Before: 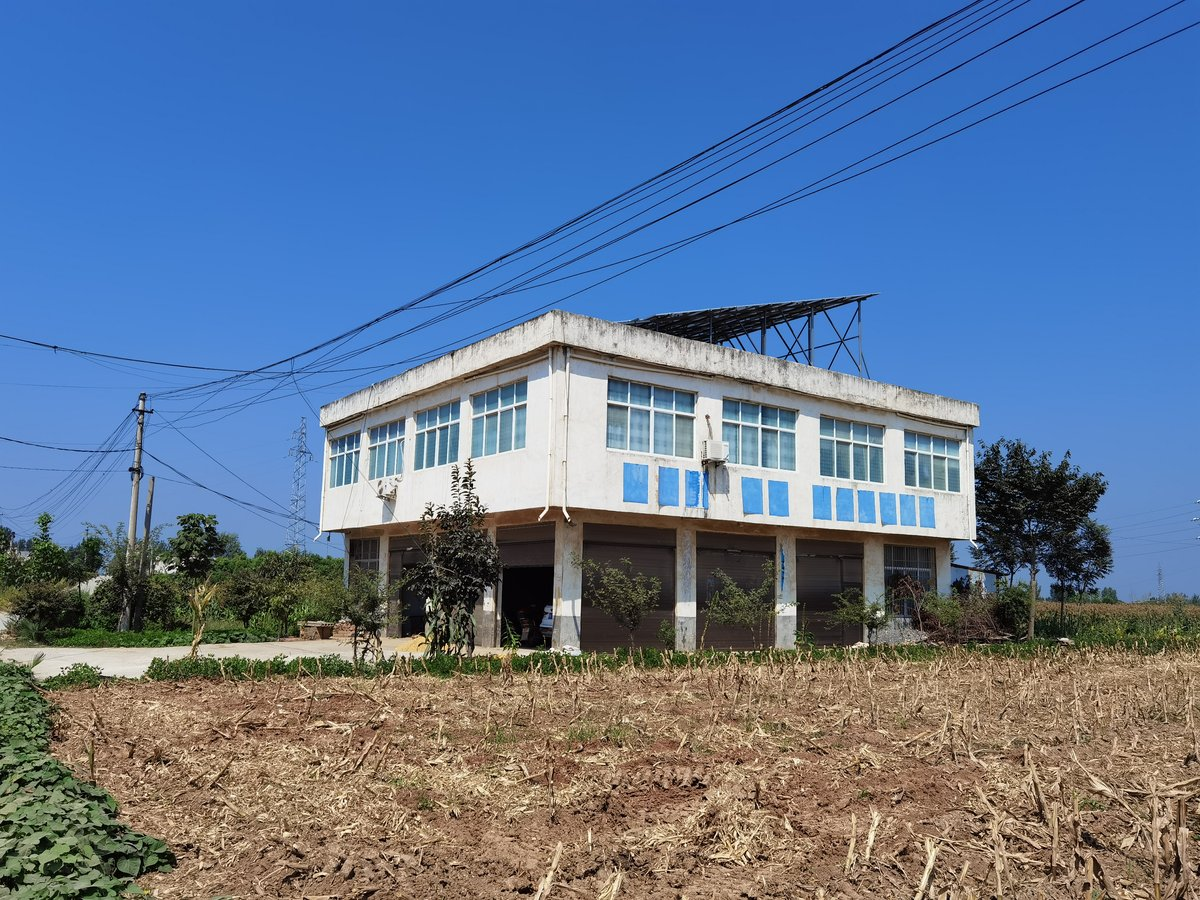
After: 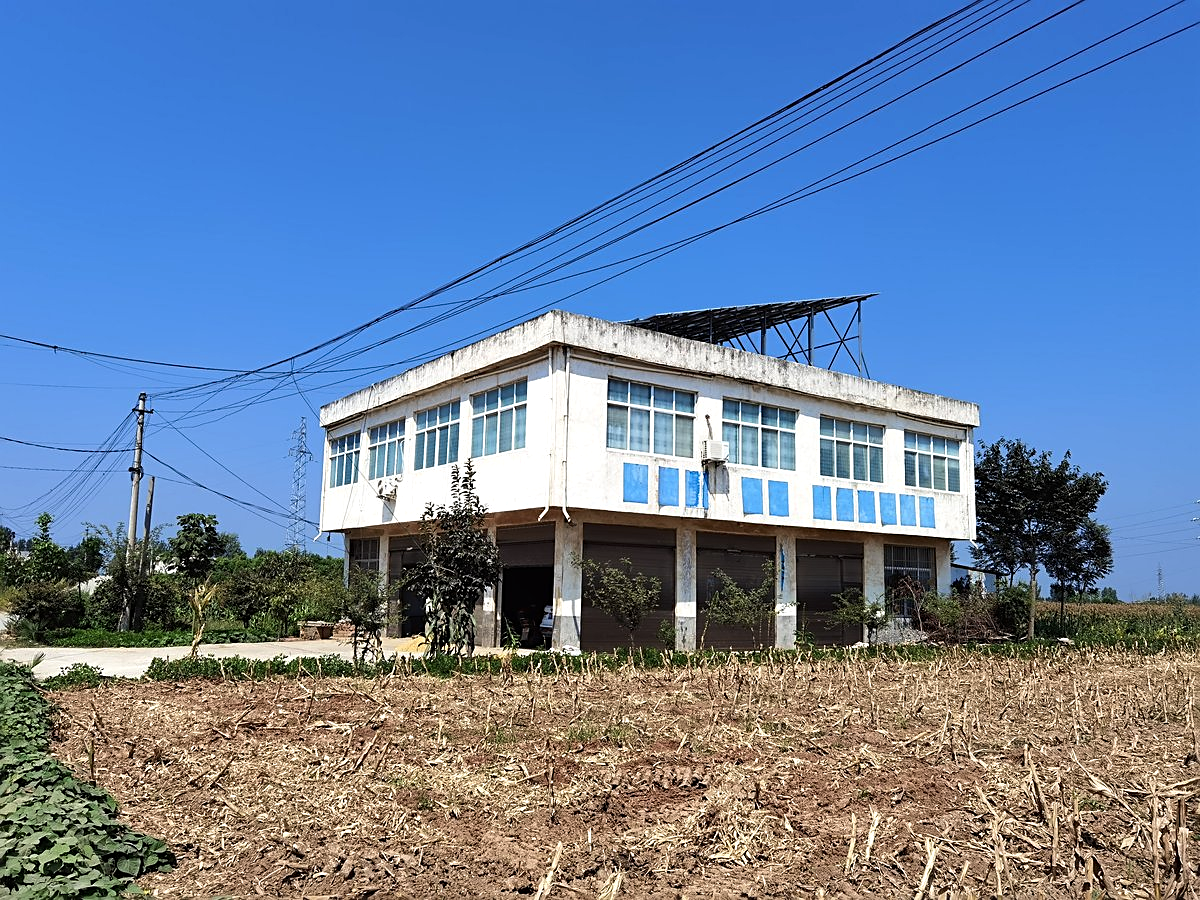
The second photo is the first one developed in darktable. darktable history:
tone equalizer: -8 EV -0.417 EV, -7 EV -0.389 EV, -6 EV -0.333 EV, -5 EV -0.222 EV, -3 EV 0.222 EV, -2 EV 0.333 EV, -1 EV 0.389 EV, +0 EV 0.417 EV, edges refinement/feathering 500, mask exposure compensation -1.57 EV, preserve details no
shadows and highlights: shadows 20.91, highlights -35.45, soften with gaussian
sharpen: on, module defaults
